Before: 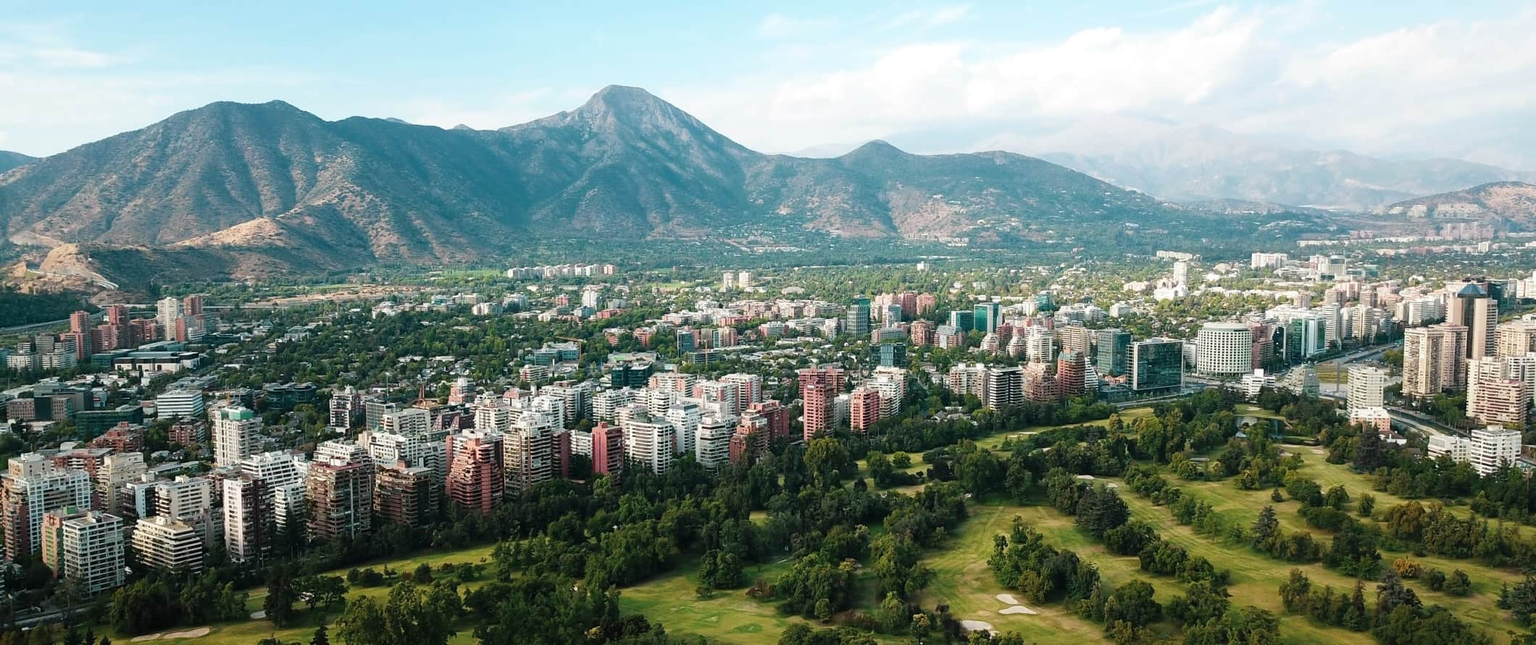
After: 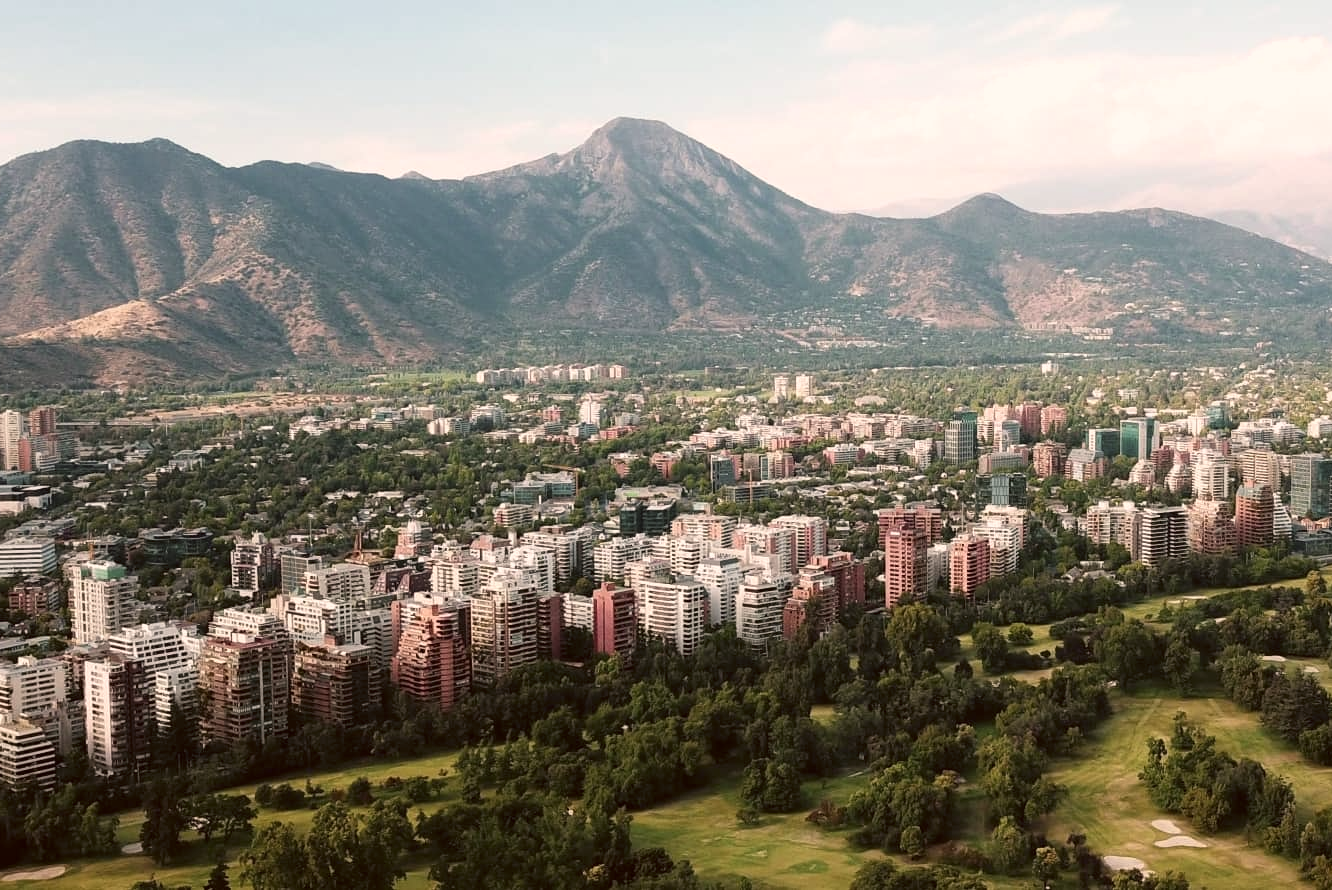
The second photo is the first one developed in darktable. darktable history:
color correction: highlights a* 10.16, highlights b* 9.75, shadows a* 8.41, shadows b* 8.09, saturation 0.792
crop: left 10.572%, right 26.553%
